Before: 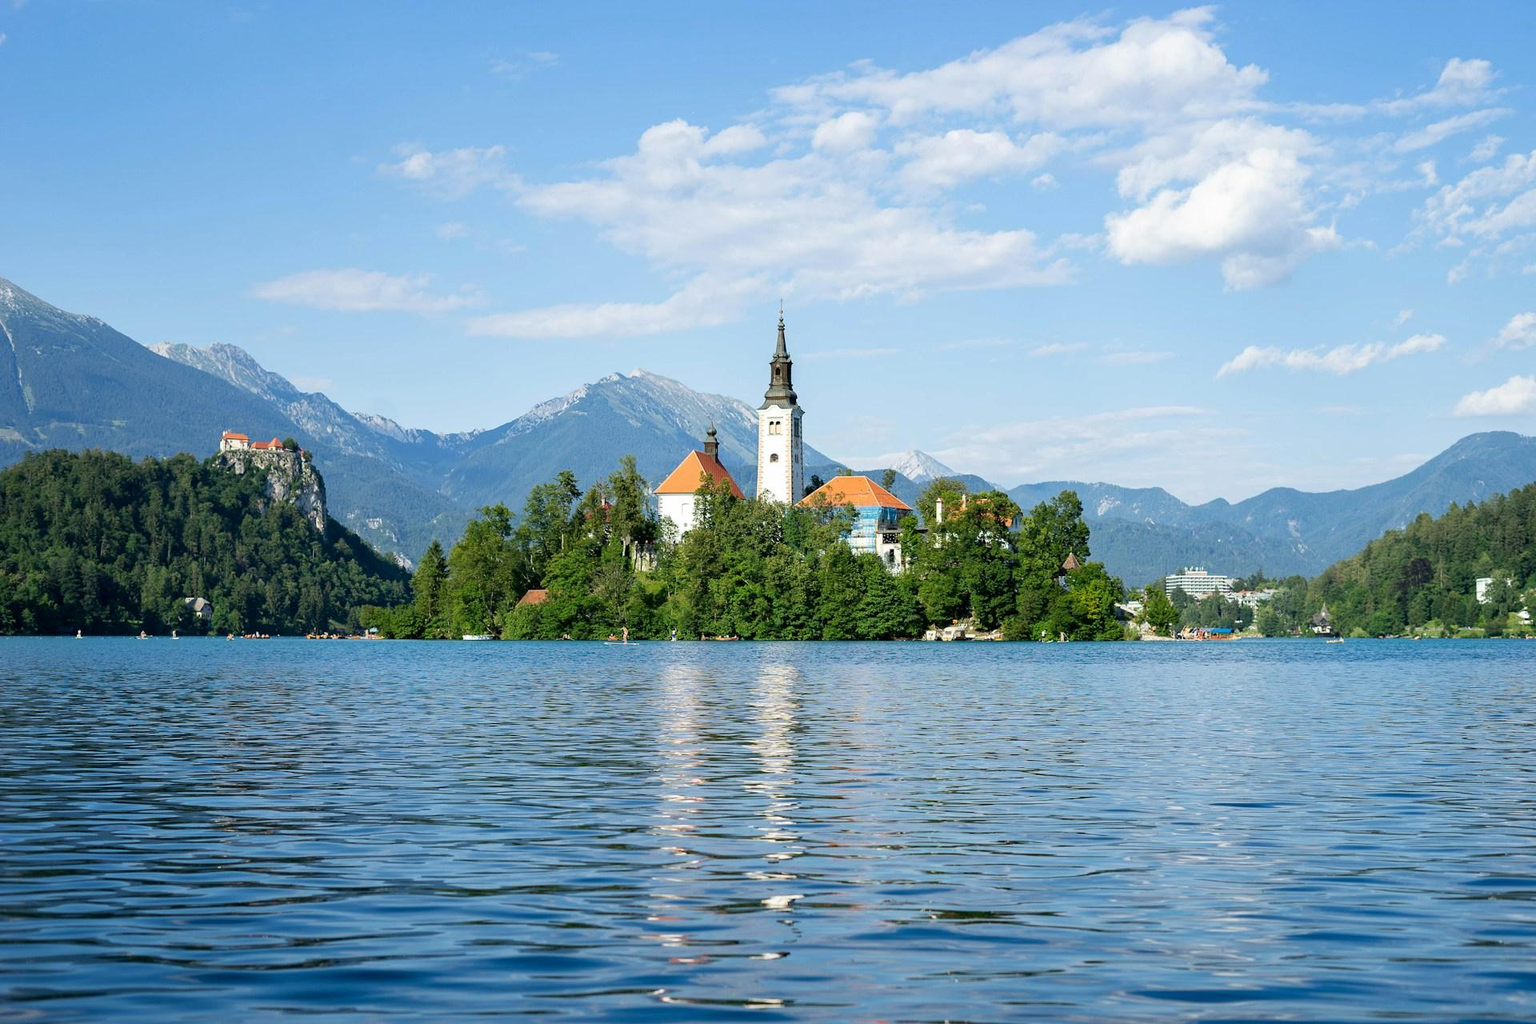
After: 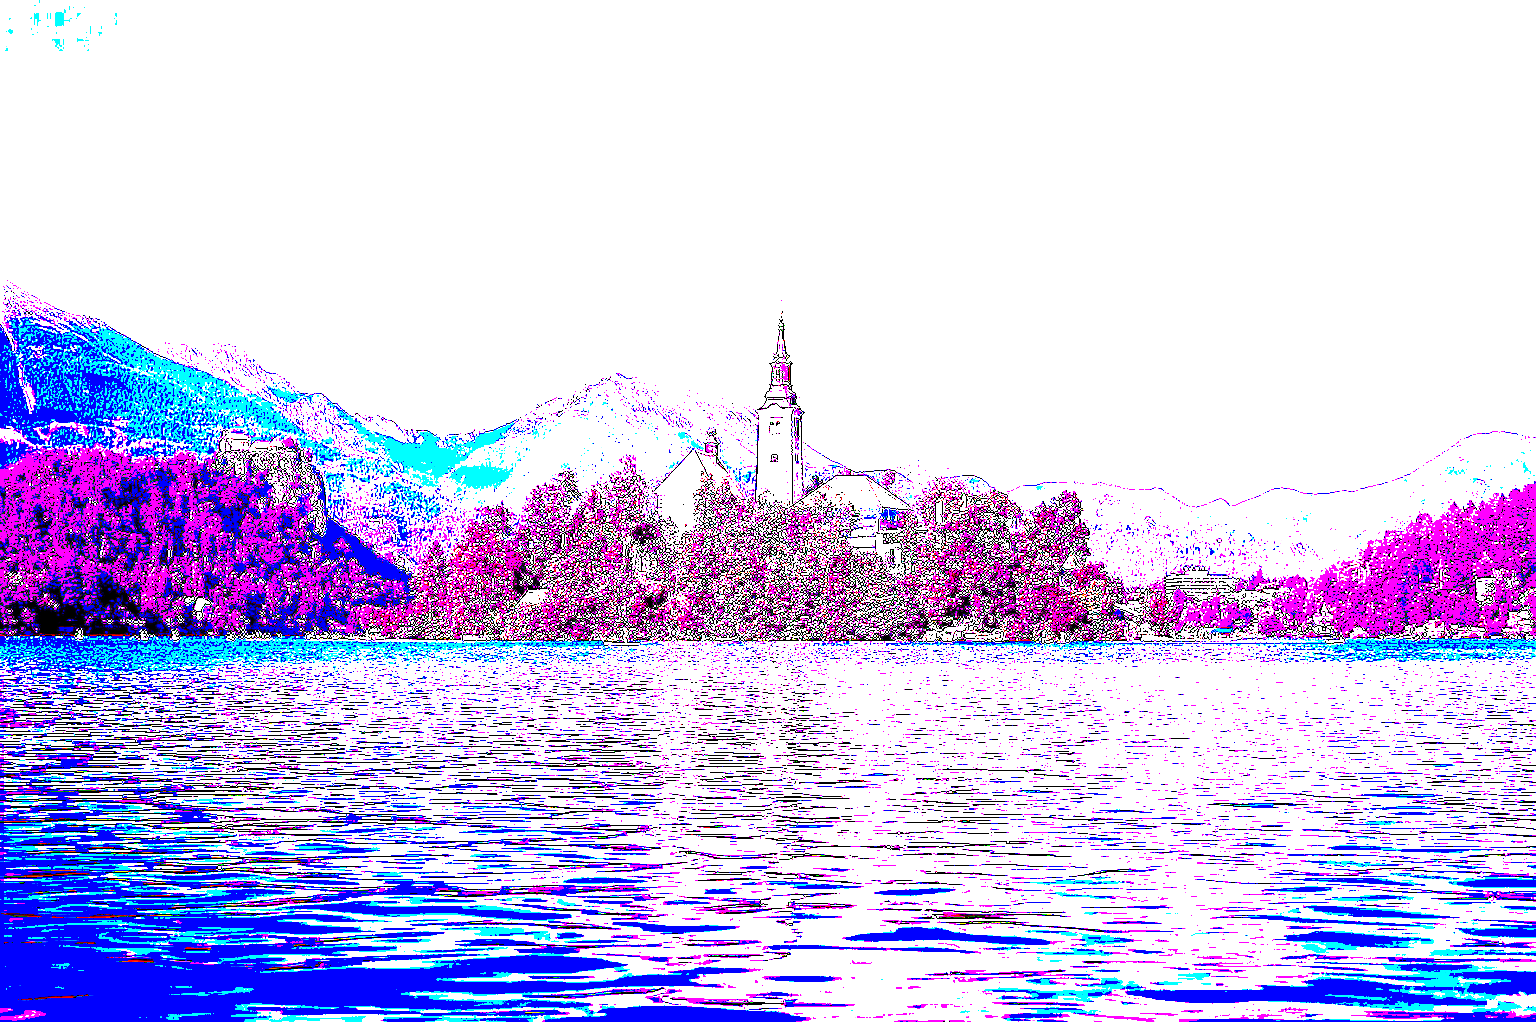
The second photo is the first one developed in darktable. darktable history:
exposure: black level correction 0.005, exposure 0.286 EV, compensate highlight preservation false
white balance: red 8, blue 8
sharpen: on, module defaults
crop: top 0.05%, bottom 0.098%
contrast brightness saturation: brightness -1, saturation 1
levels: levels [0.026, 0.507, 0.987]
tone curve: curves: ch1 [(0, 0) (0.214, 0.291) (0.372, 0.44) (0.463, 0.476) (0.498, 0.502) (0.521, 0.531) (1, 1)]; ch2 [(0, 0) (0.456, 0.447) (0.5, 0.5) (0.547, 0.557) (0.592, 0.57) (0.631, 0.602) (1, 1)], color space Lab, independent channels, preserve colors none
